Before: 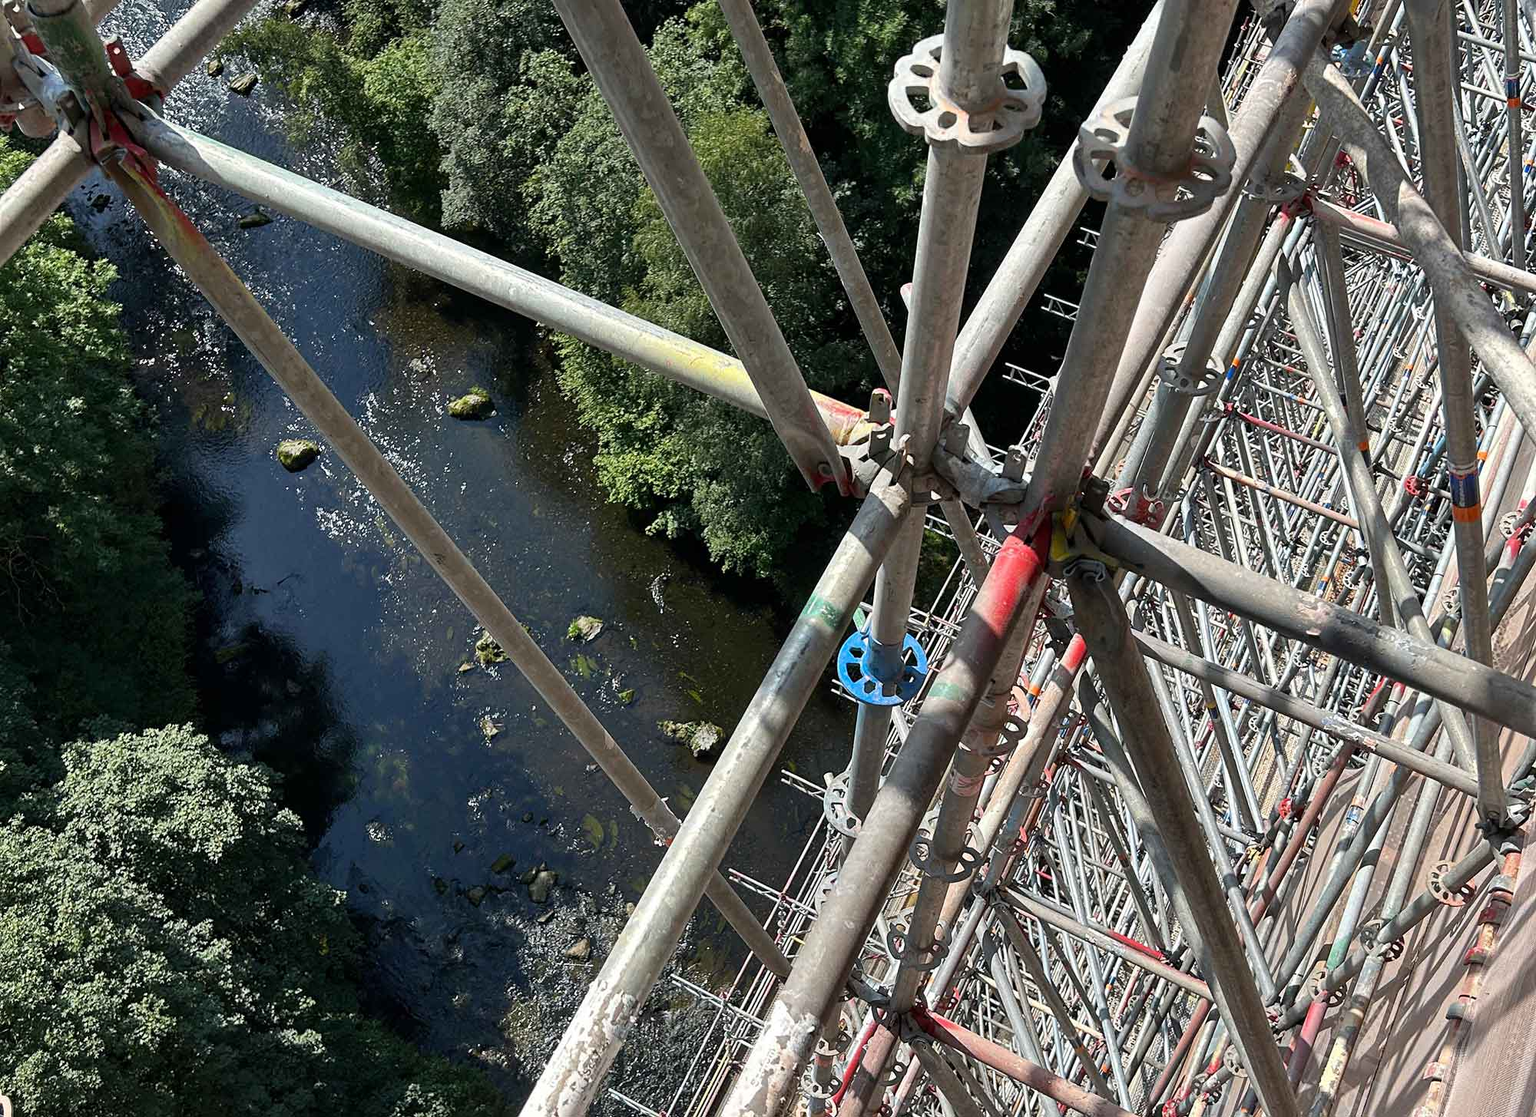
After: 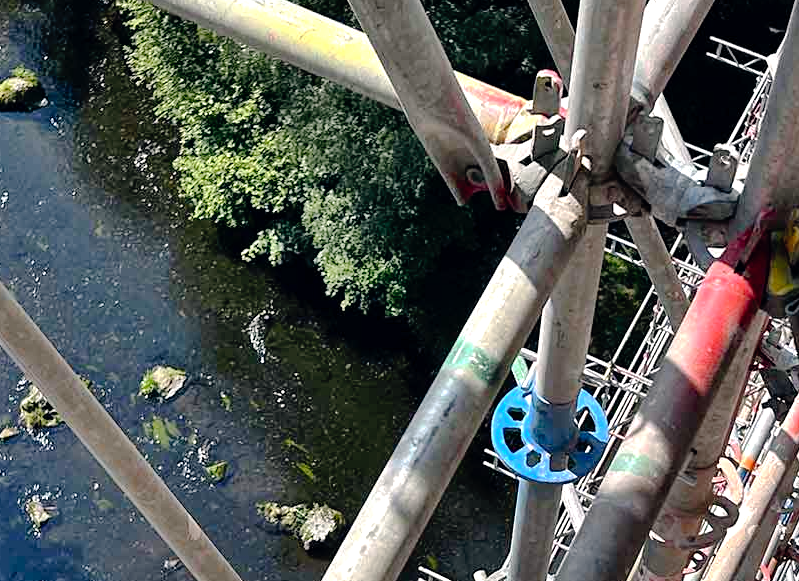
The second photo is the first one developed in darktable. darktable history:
tone curve: curves: ch0 [(0, 0) (0.003, 0.001) (0.011, 0.002) (0.025, 0.007) (0.044, 0.015) (0.069, 0.022) (0.1, 0.03) (0.136, 0.056) (0.177, 0.115) (0.224, 0.177) (0.277, 0.244) (0.335, 0.322) (0.399, 0.398) (0.468, 0.471) (0.543, 0.545) (0.623, 0.614) (0.709, 0.685) (0.801, 0.765) (0.898, 0.867) (1, 1)], preserve colors none
crop: left 30%, top 30%, right 30%, bottom 30%
shadows and highlights: shadows 60, soften with gaussian
exposure: black level correction 0, exposure 0.5 EV, compensate highlight preservation false
white balance: red 0.98, blue 1.034
tone equalizer: on, module defaults
color balance rgb: shadows lift › hue 87.51°, highlights gain › chroma 1.62%, highlights gain › hue 55.1°, global offset › chroma 0.06%, global offset › hue 253.66°, linear chroma grading › global chroma 0.5%
